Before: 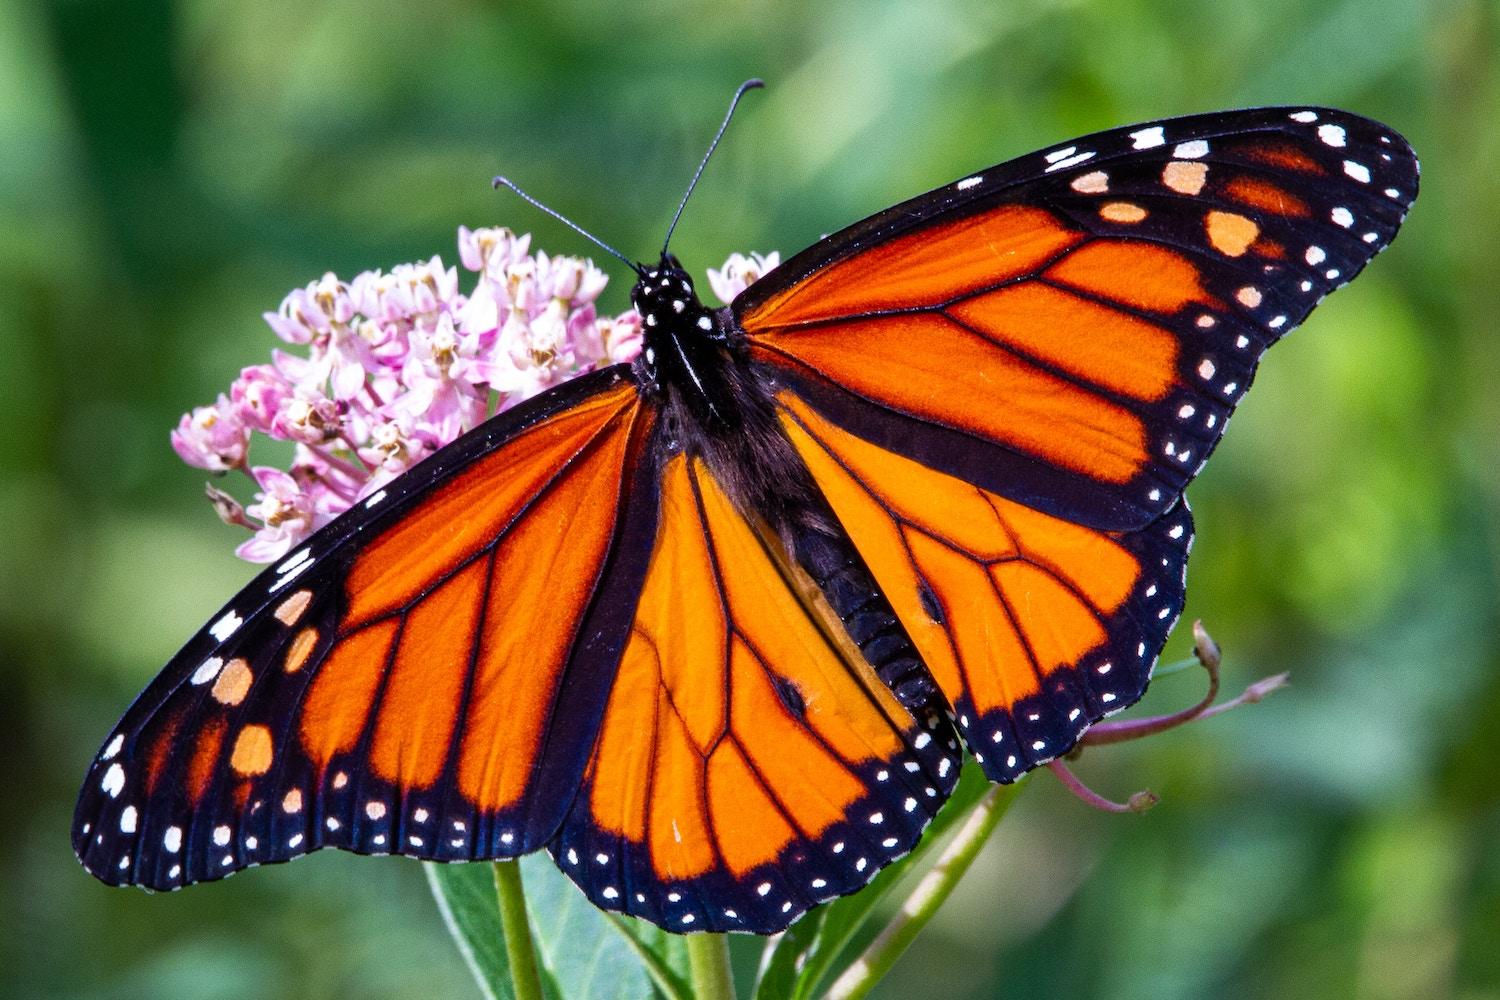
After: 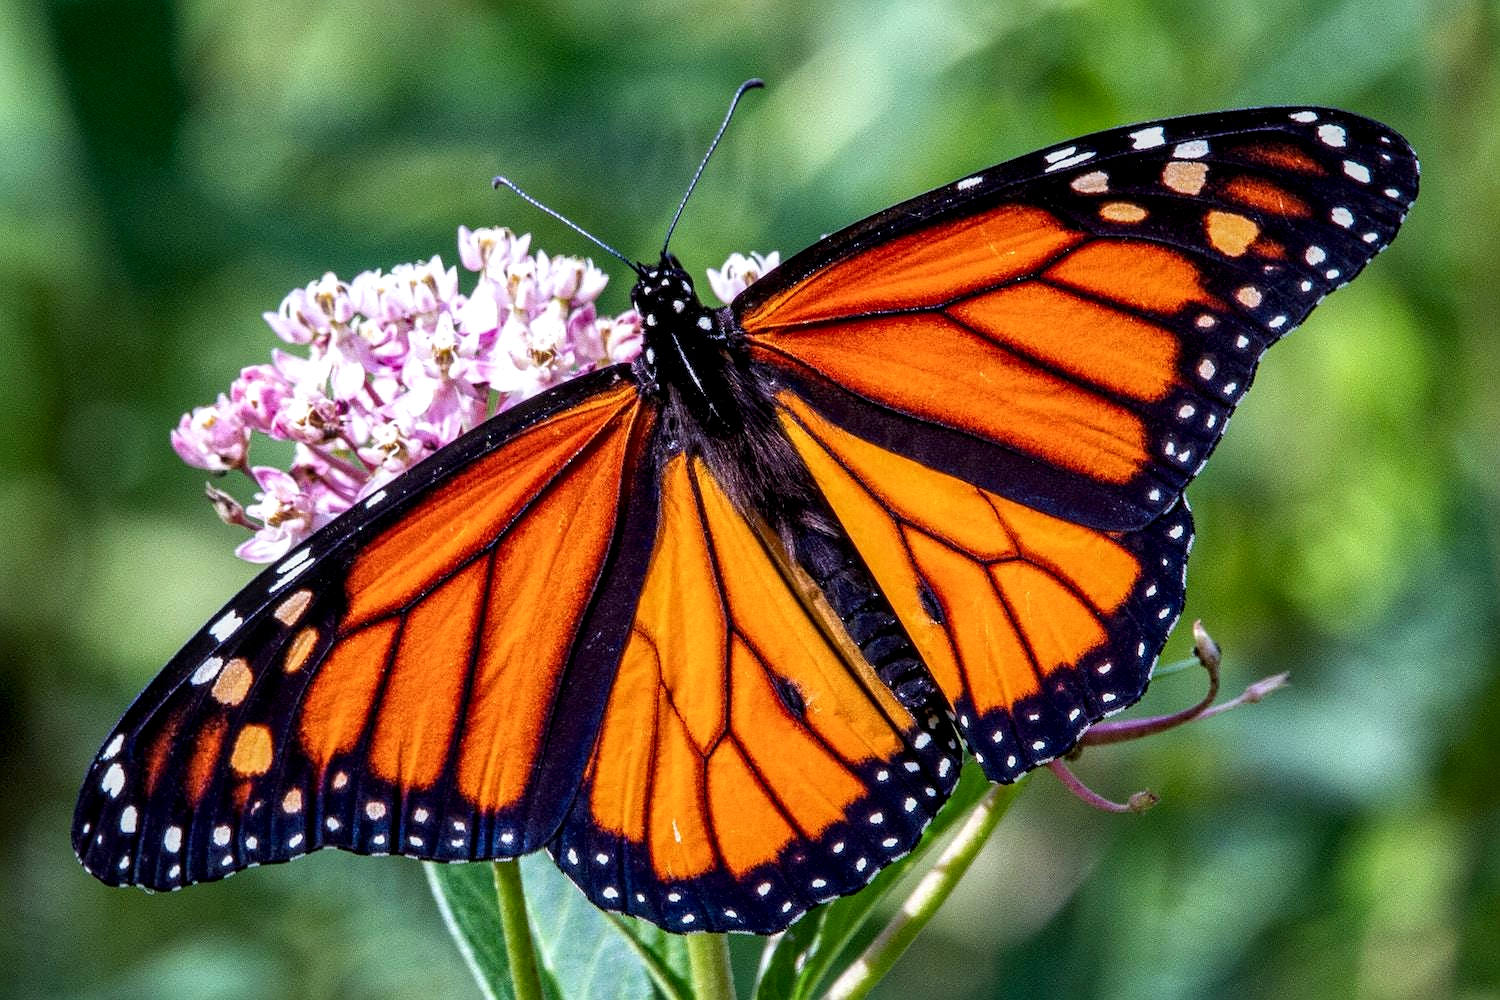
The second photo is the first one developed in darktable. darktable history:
sharpen: radius 1
local contrast: detail 150%
white balance: red 0.986, blue 1.01
